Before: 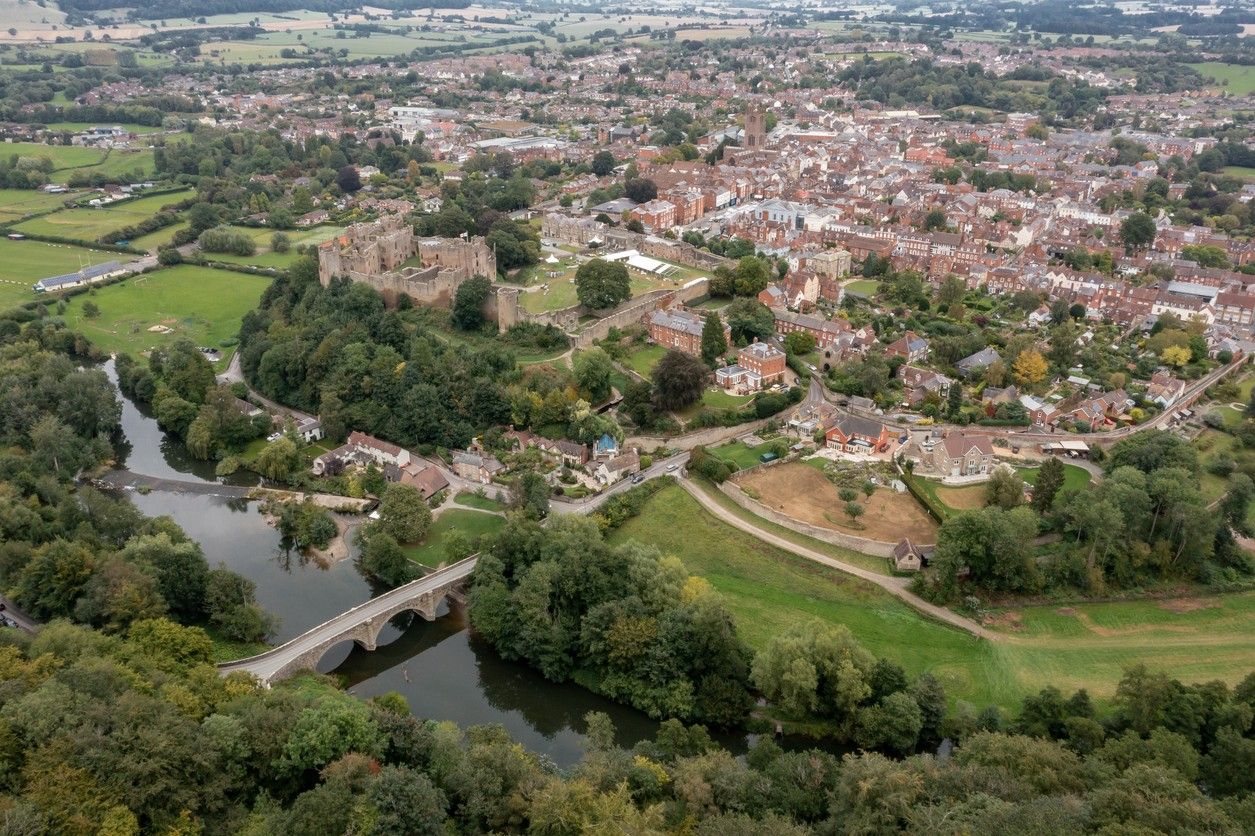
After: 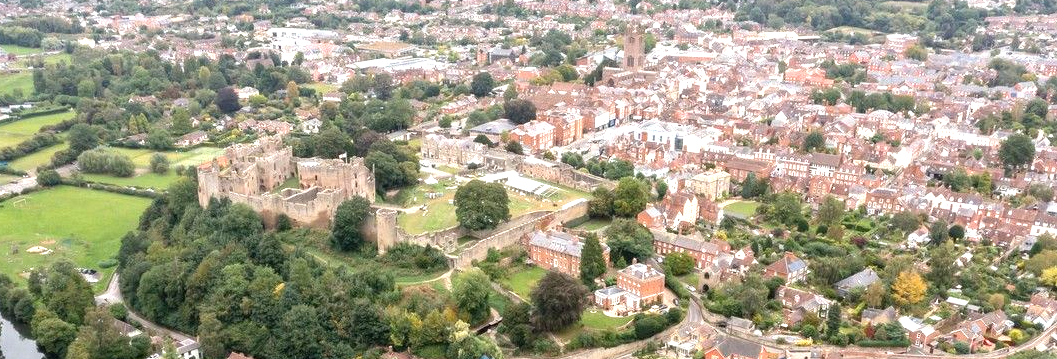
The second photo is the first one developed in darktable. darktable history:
exposure: black level correction 0, exposure 1 EV, compensate exposure bias true, compensate highlight preservation false
crop and rotate: left 9.712%, top 9.478%, right 6.01%, bottom 47.512%
